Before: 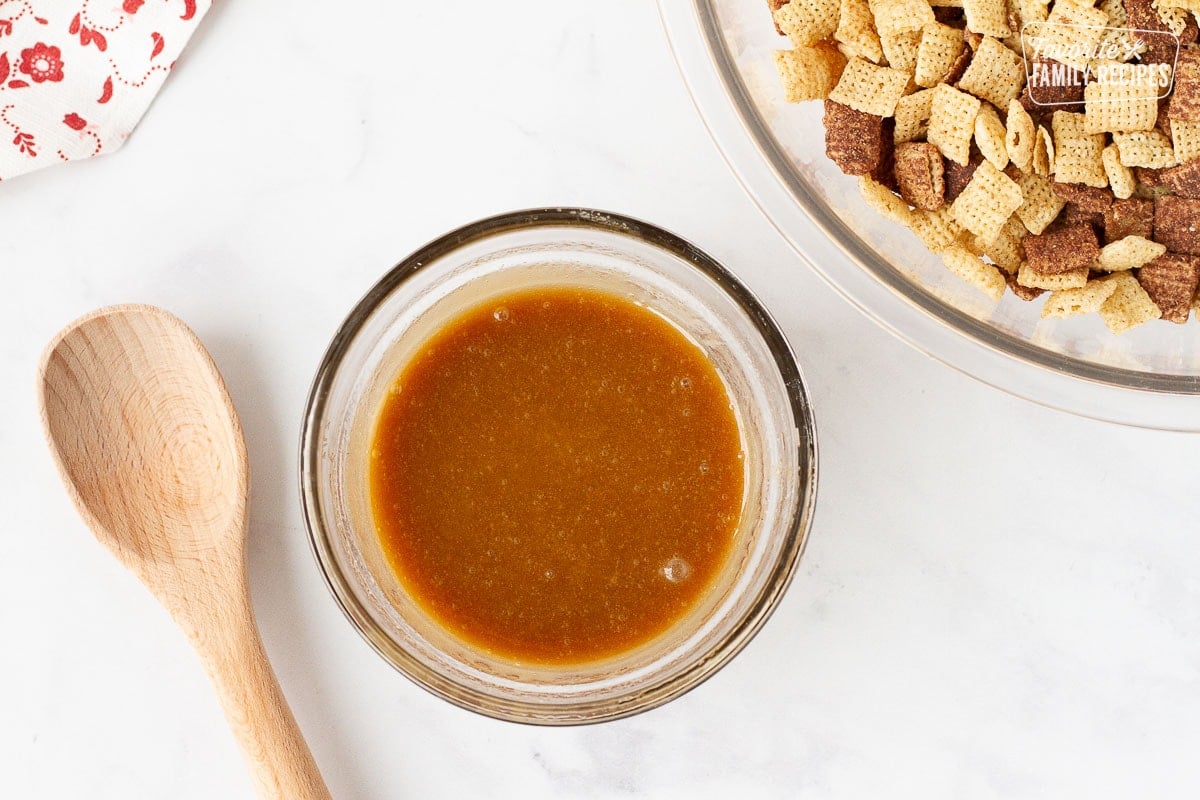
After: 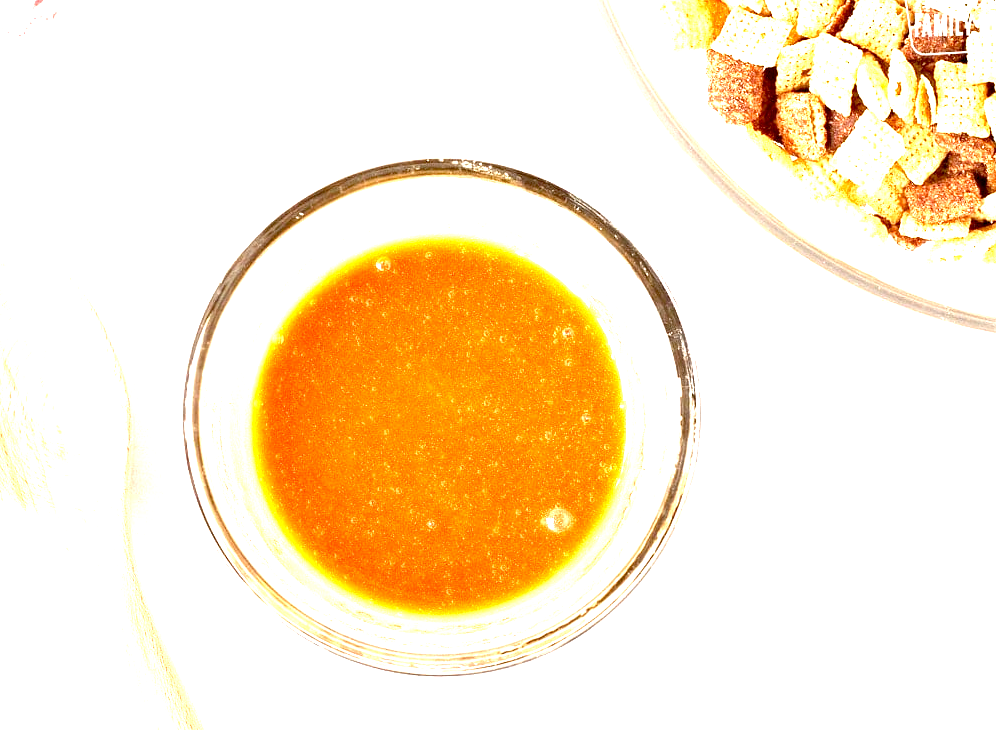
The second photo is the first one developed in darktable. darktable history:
exposure: black level correction 0.005, exposure 2.084 EV, compensate exposure bias true, compensate highlight preservation false
crop: left 9.842%, top 6.331%, right 7.155%, bottom 2.364%
